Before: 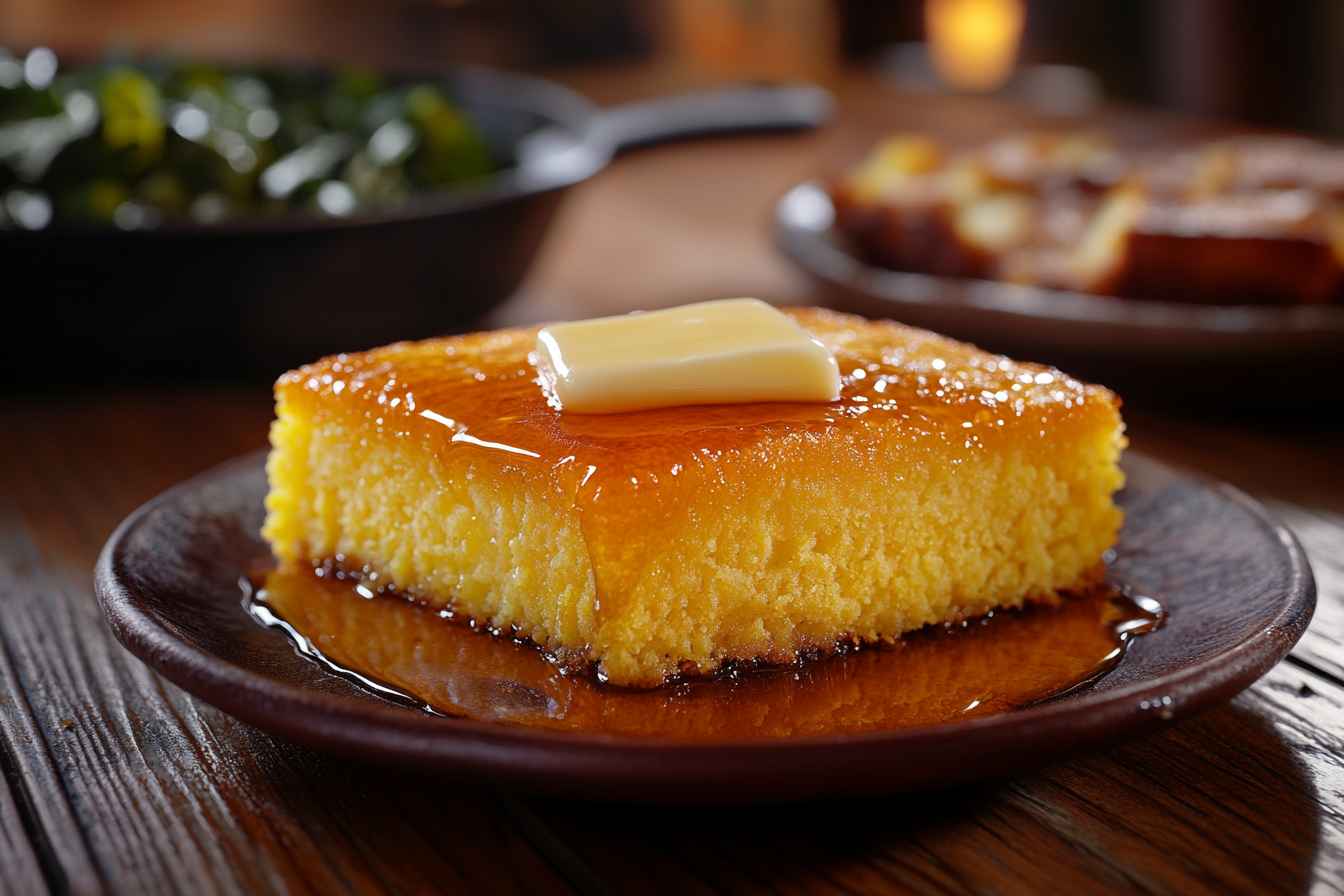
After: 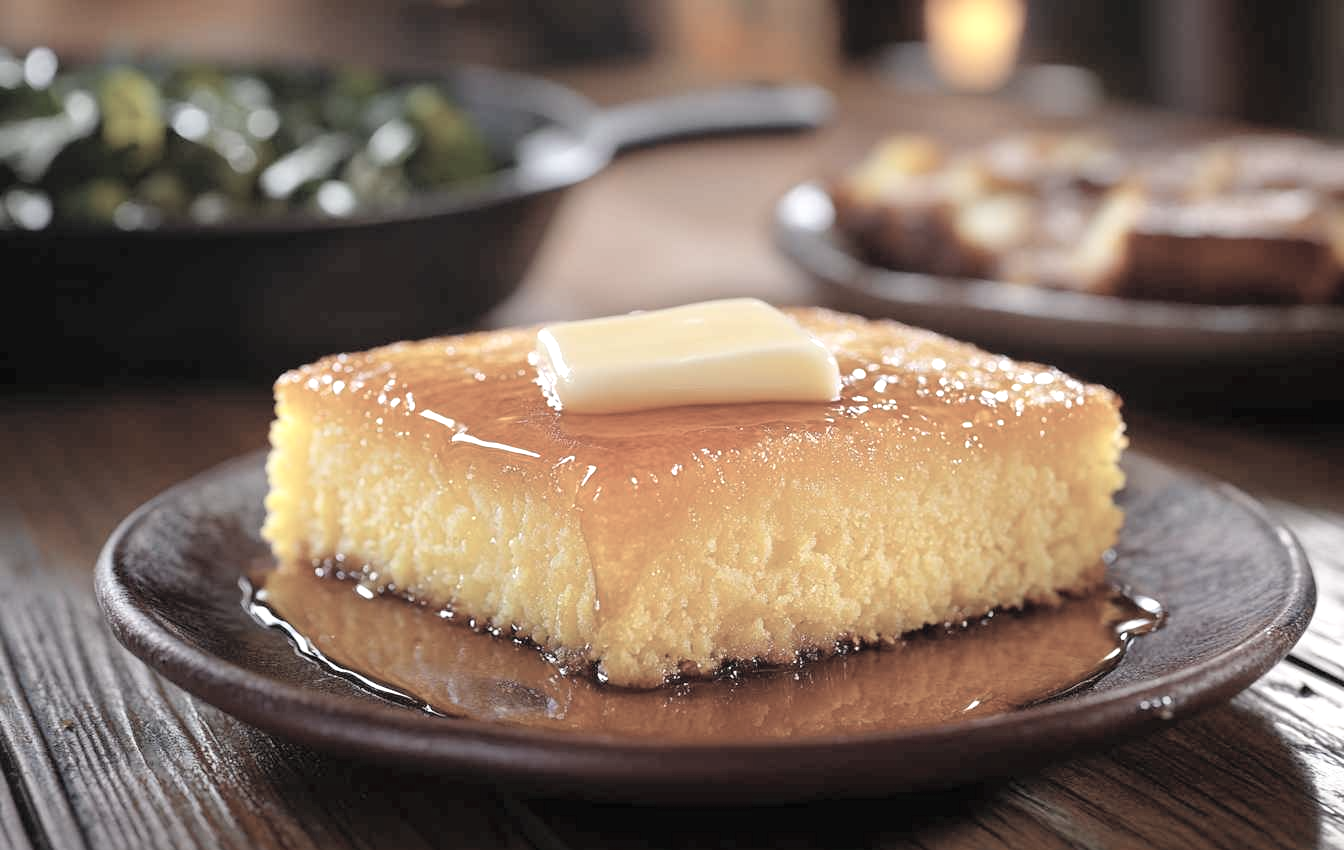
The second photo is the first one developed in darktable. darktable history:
exposure: black level correction 0, exposure 0.499 EV, compensate highlight preservation false
contrast brightness saturation: brightness 0.184, saturation -0.517
crop and rotate: top 0.005%, bottom 5.057%
